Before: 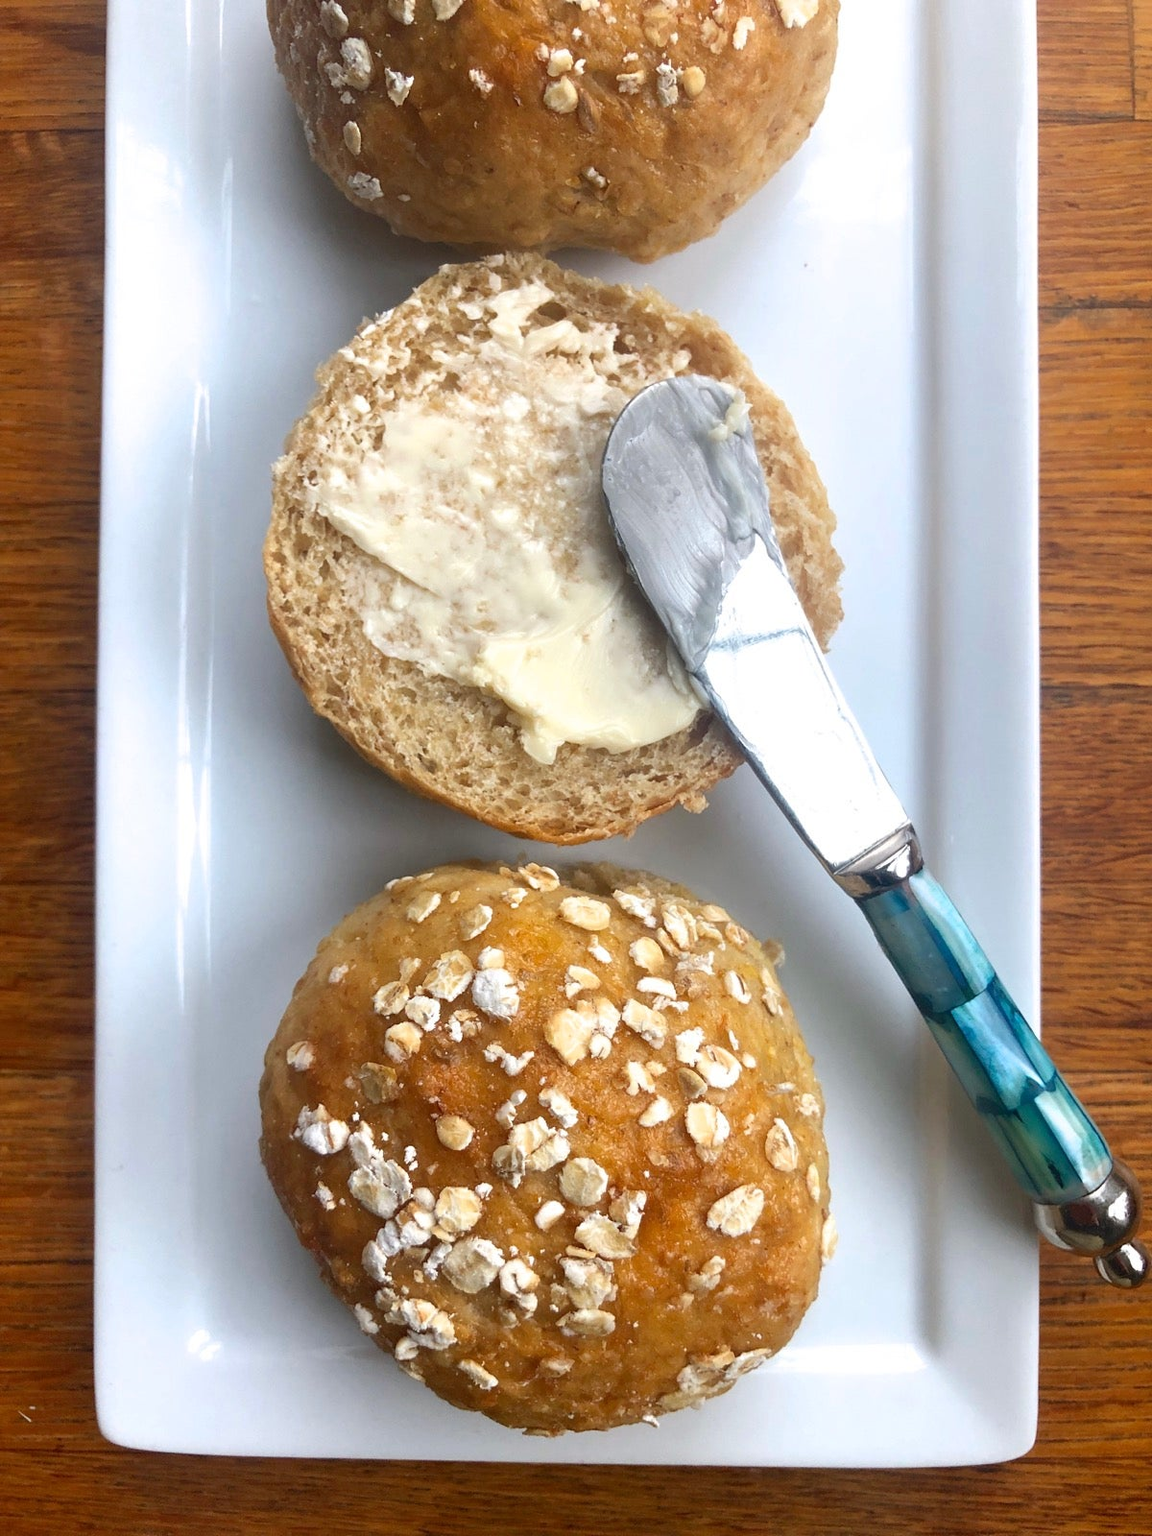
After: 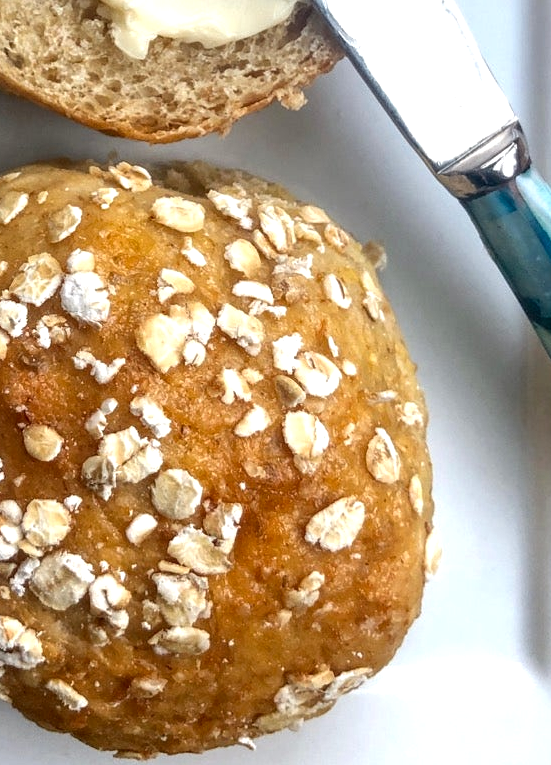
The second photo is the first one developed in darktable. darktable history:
crop: left 35.933%, top 46.093%, right 18.13%, bottom 6.069%
levels: black 0.024%, levels [0, 0.492, 0.984]
local contrast: highlights 62%, detail 143%, midtone range 0.434
